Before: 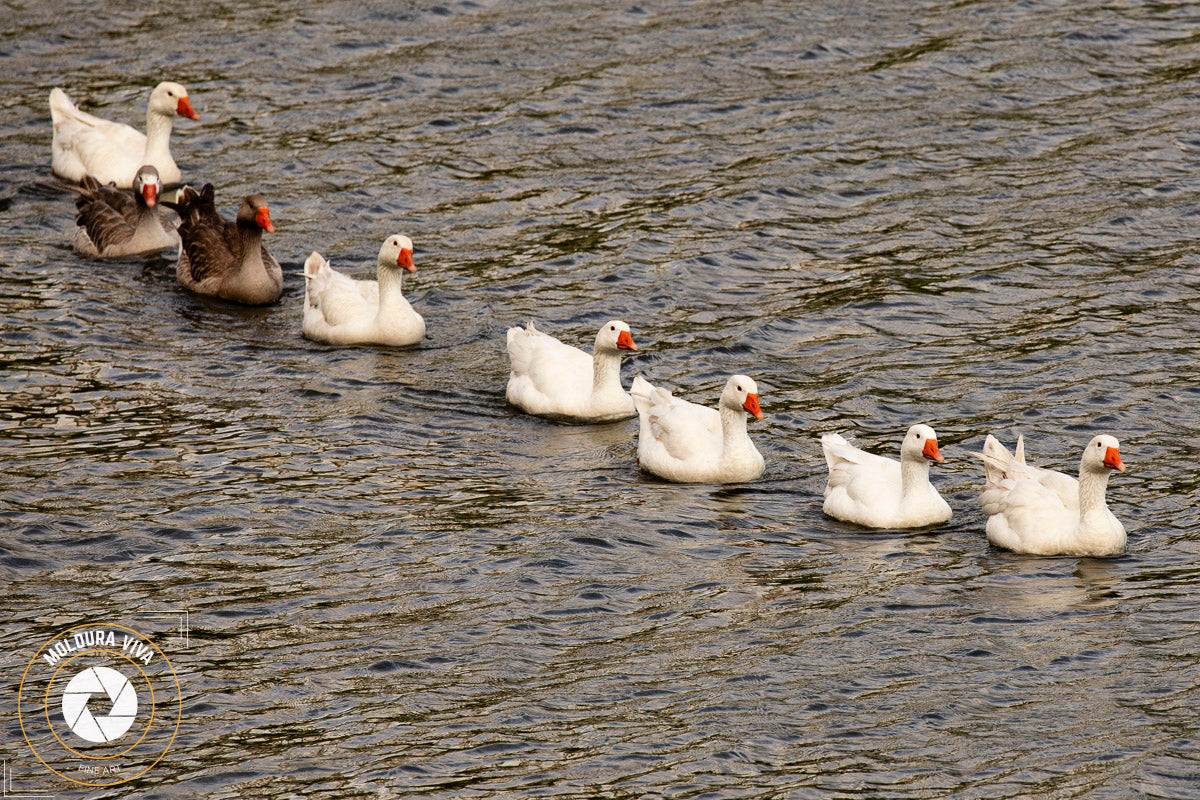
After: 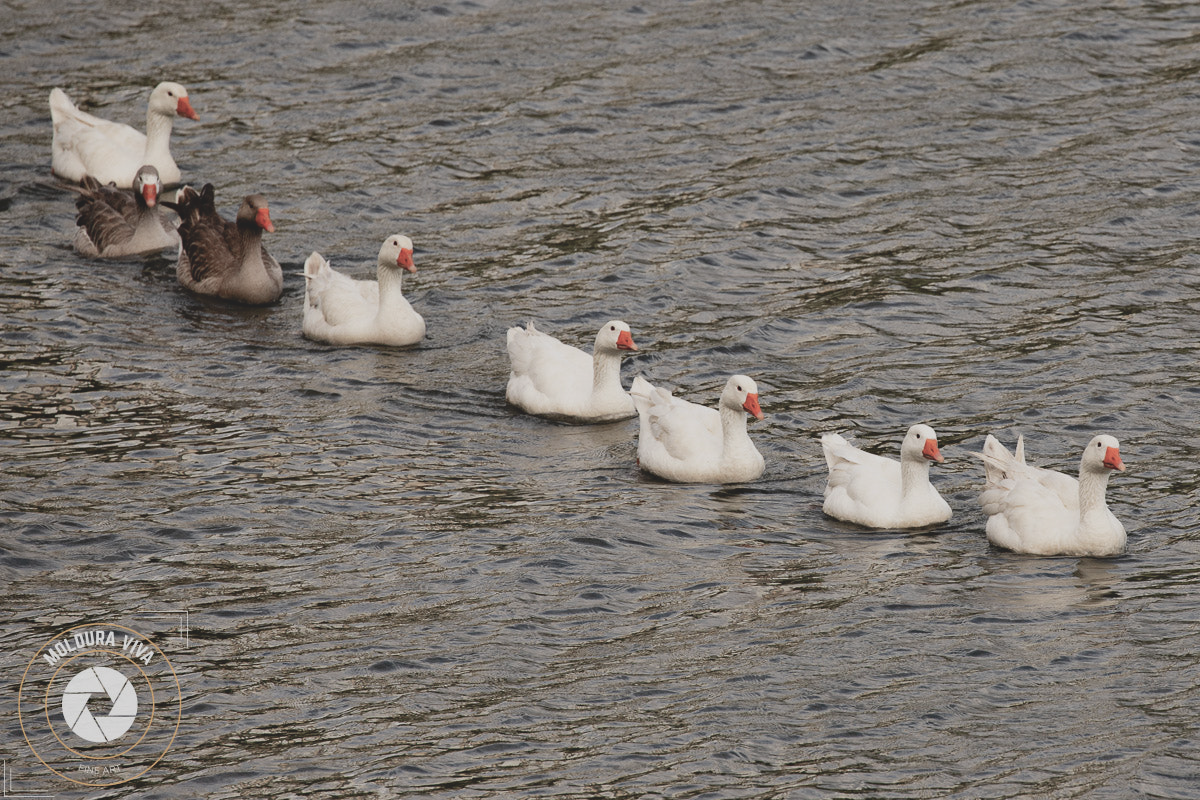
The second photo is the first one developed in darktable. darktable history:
color balance rgb: linear chroma grading › global chroma -16.06%, perceptual saturation grading › global saturation -32.85%, global vibrance -23.56%
local contrast: detail 69%
